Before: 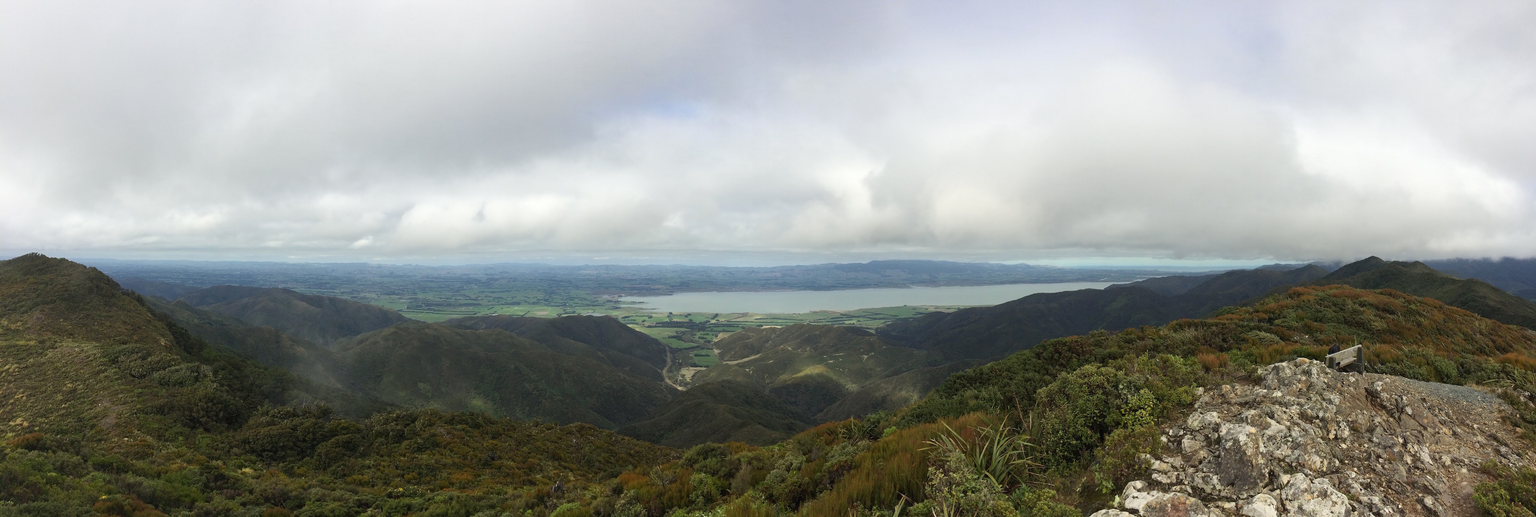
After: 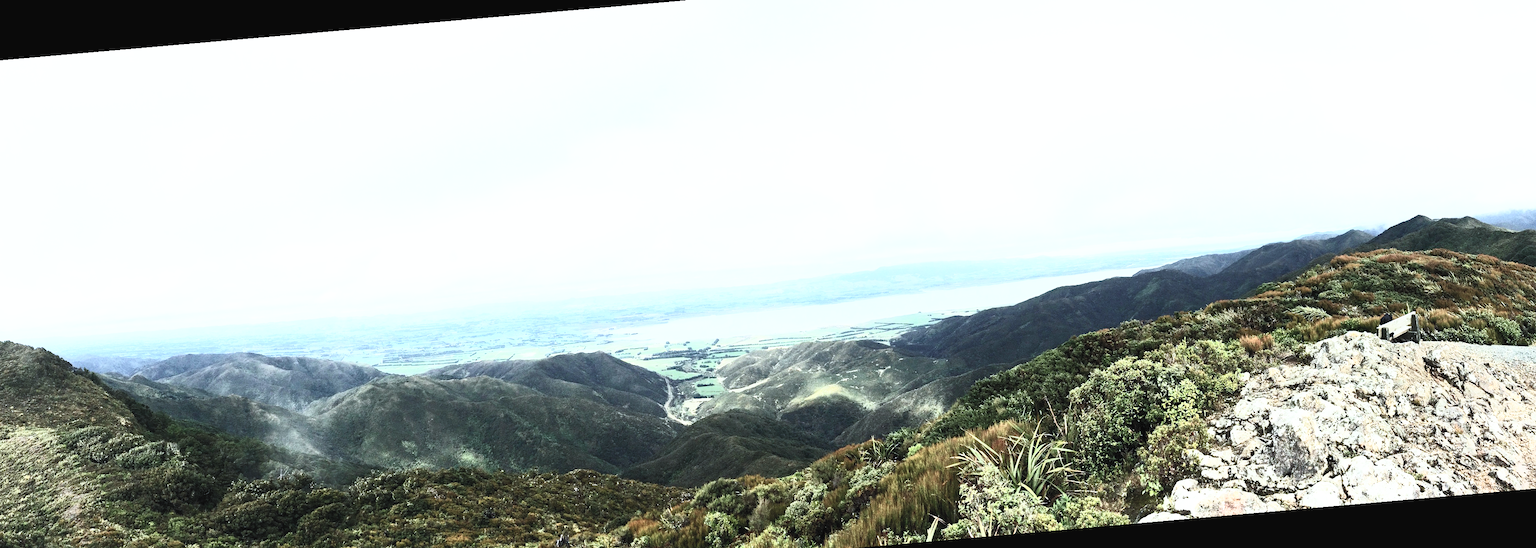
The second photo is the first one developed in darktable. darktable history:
rotate and perspective: rotation -5°, crop left 0.05, crop right 0.952, crop top 0.11, crop bottom 0.89
color calibration: illuminant F (fluorescent), F source F9 (Cool White Deluxe 4150 K) – high CRI, x 0.374, y 0.373, temperature 4158.34 K
base curve: curves: ch0 [(0, 0) (0.007, 0.004) (0.027, 0.03) (0.046, 0.07) (0.207, 0.54) (0.442, 0.872) (0.673, 0.972) (1, 1)], preserve colors none
contrast brightness saturation: contrast 0.57, brightness 0.57, saturation -0.34
contrast equalizer: octaves 7, y [[0.6 ×6], [0.55 ×6], [0 ×6], [0 ×6], [0 ×6]], mix 0.3
